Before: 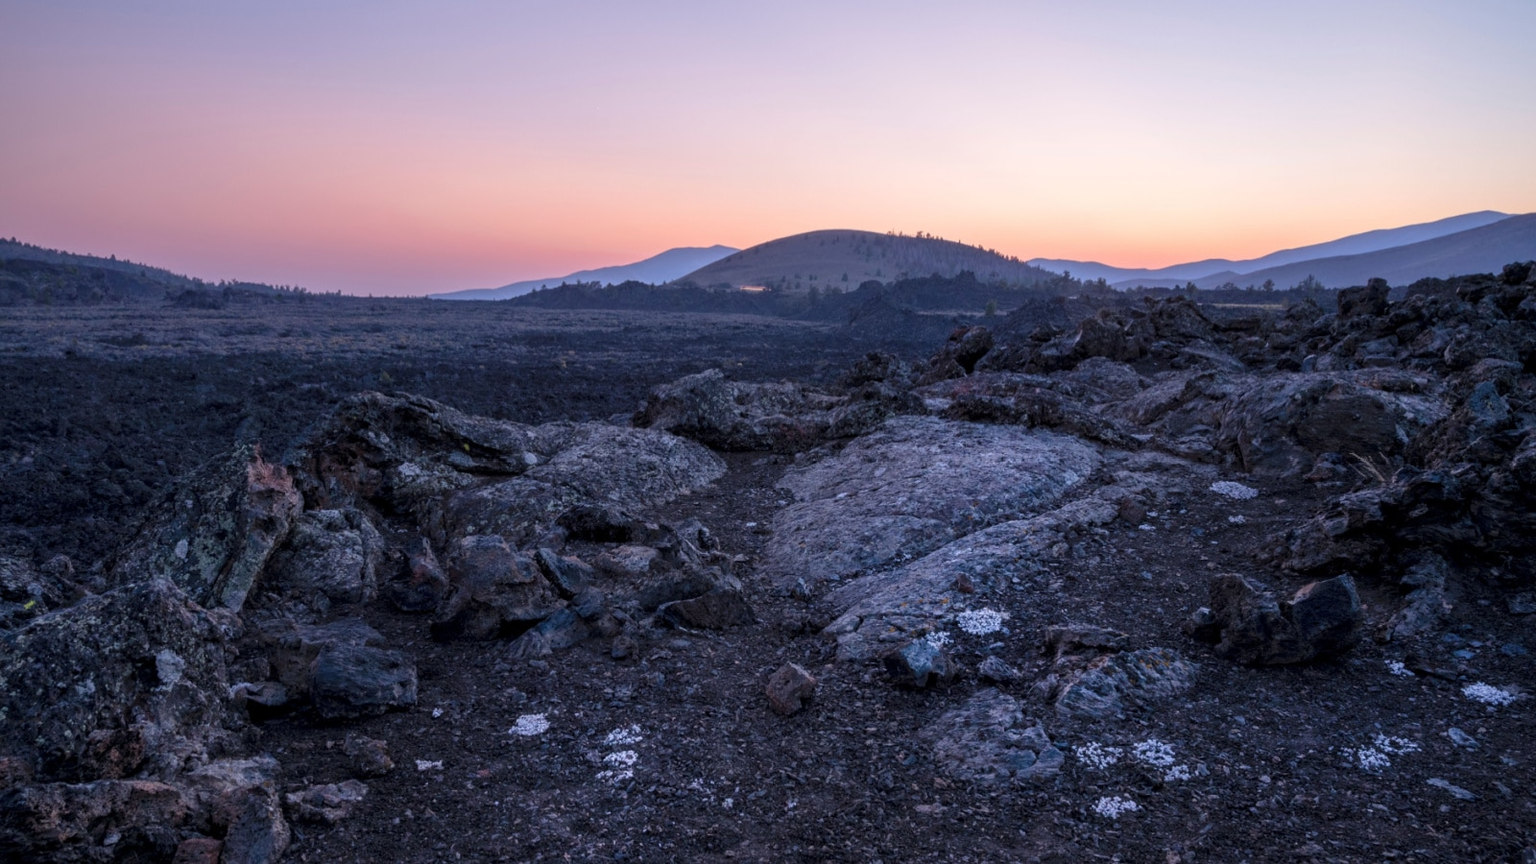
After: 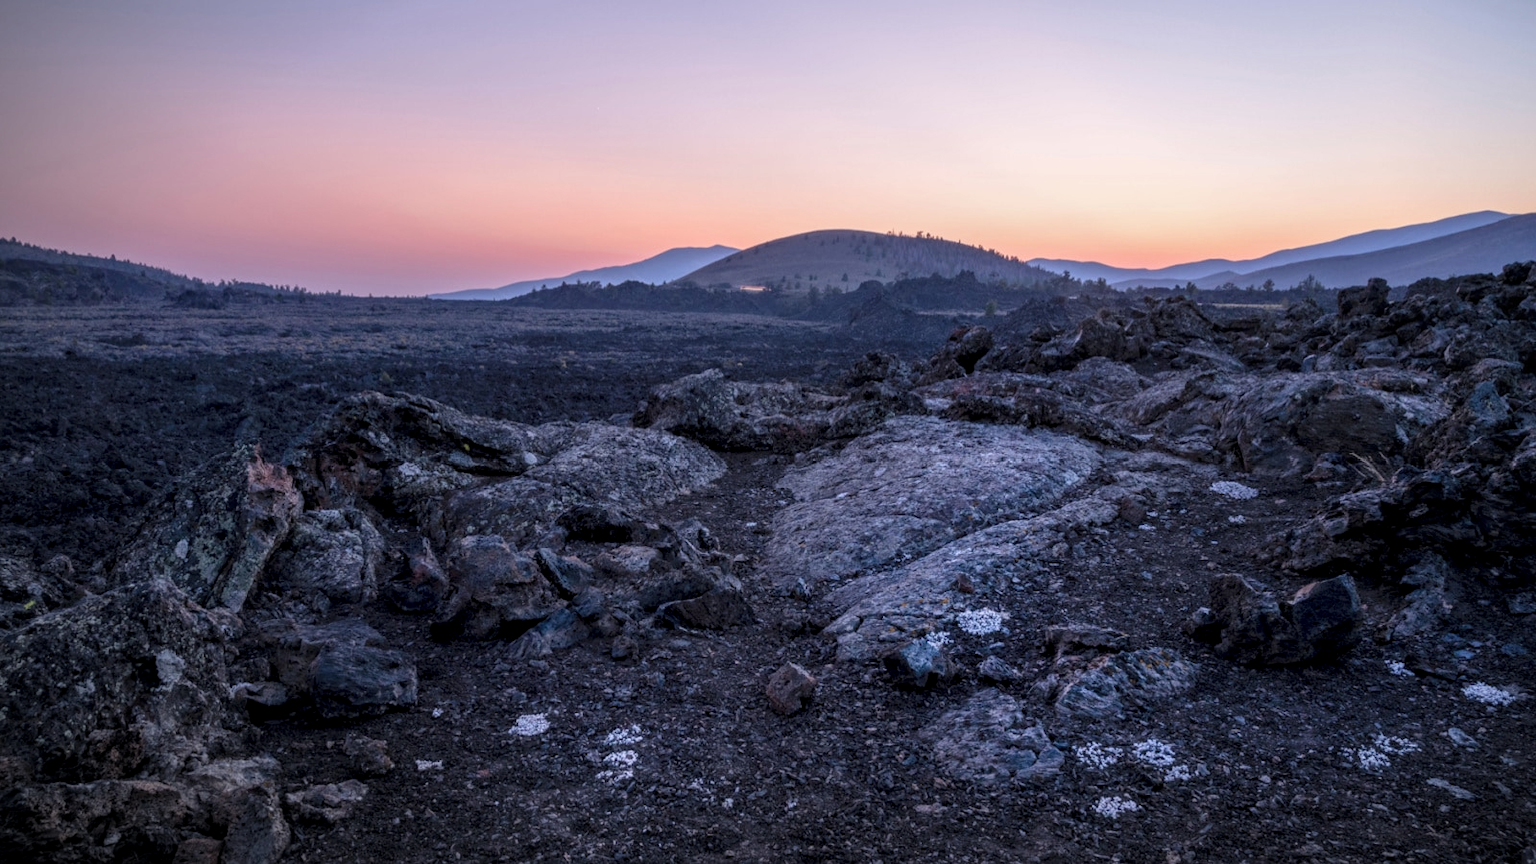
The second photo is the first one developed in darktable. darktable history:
local contrast: on, module defaults
vignetting: fall-off start 100.54%, fall-off radius 65.4%, center (0.217, -0.24), automatic ratio true
